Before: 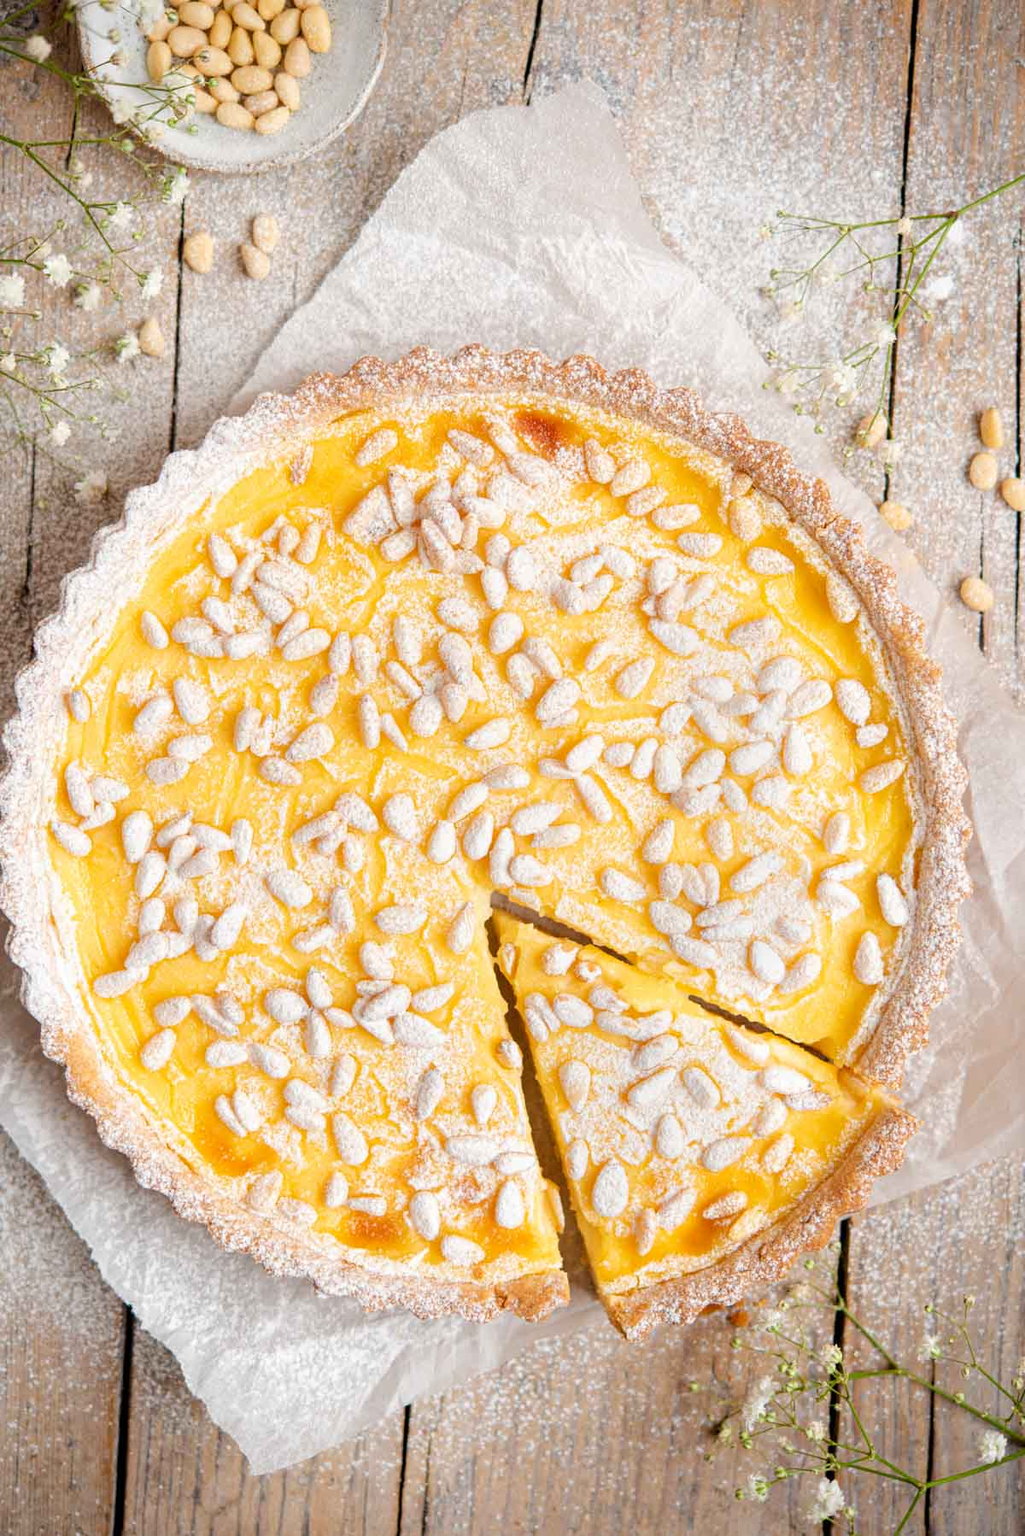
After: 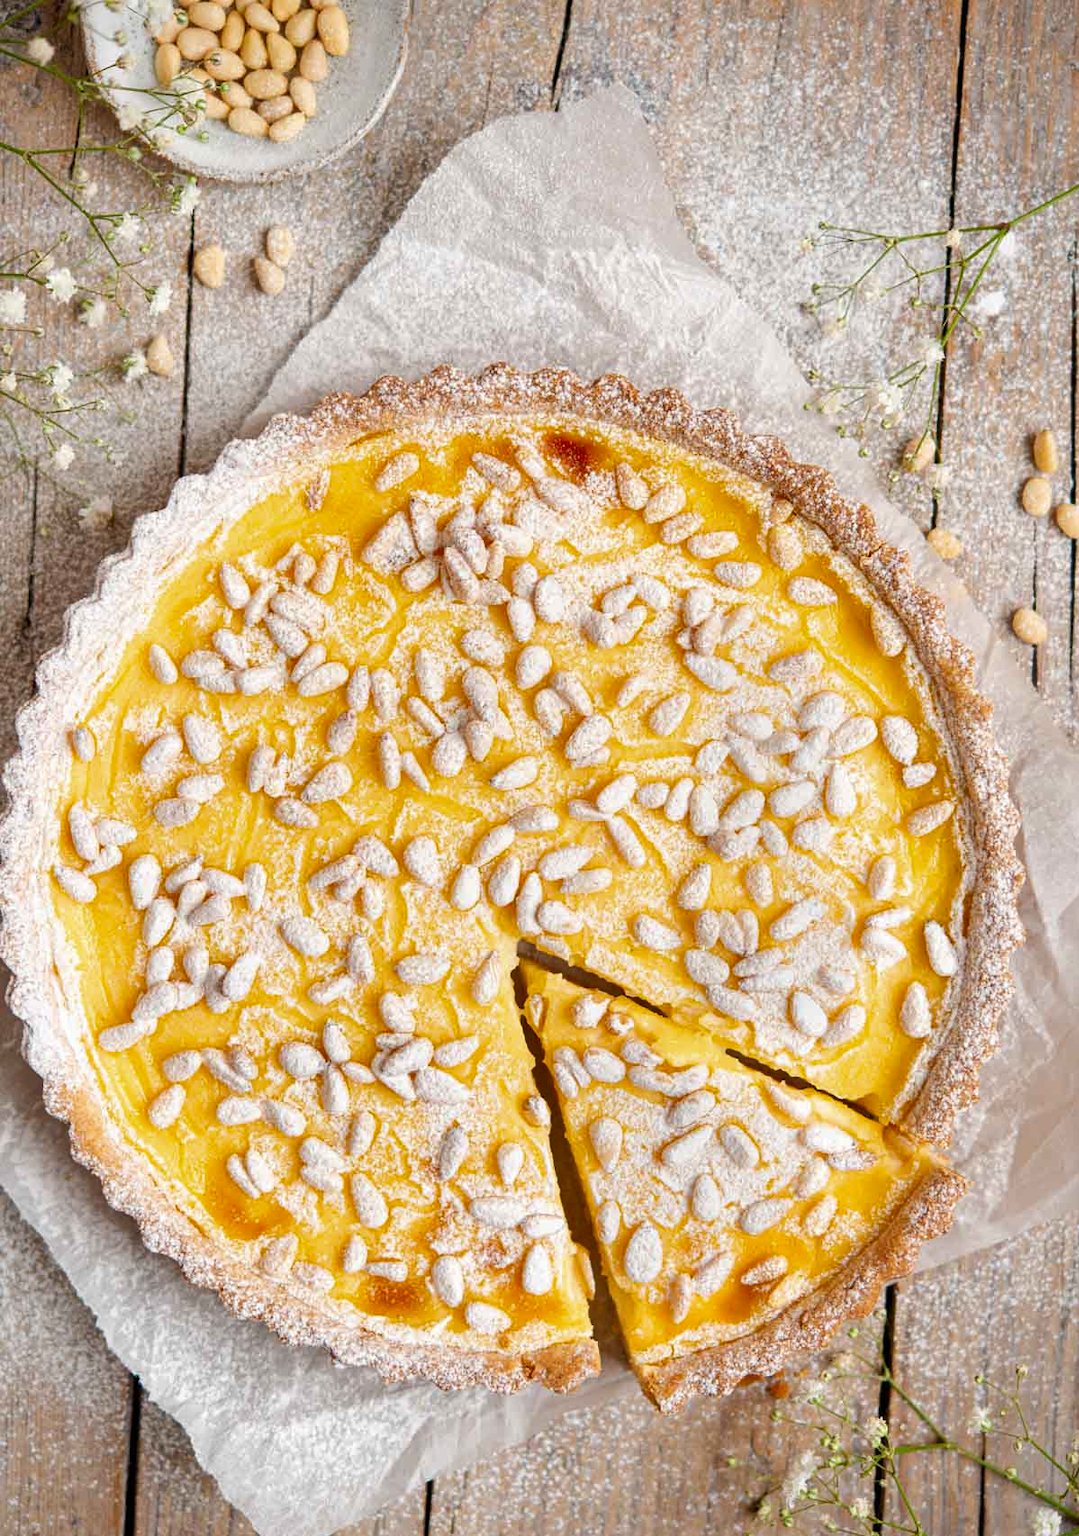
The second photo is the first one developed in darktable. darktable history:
shadows and highlights: shadows 32.83, highlights -47.7, soften with gaussian
crop and rotate: top 0%, bottom 5.097%
